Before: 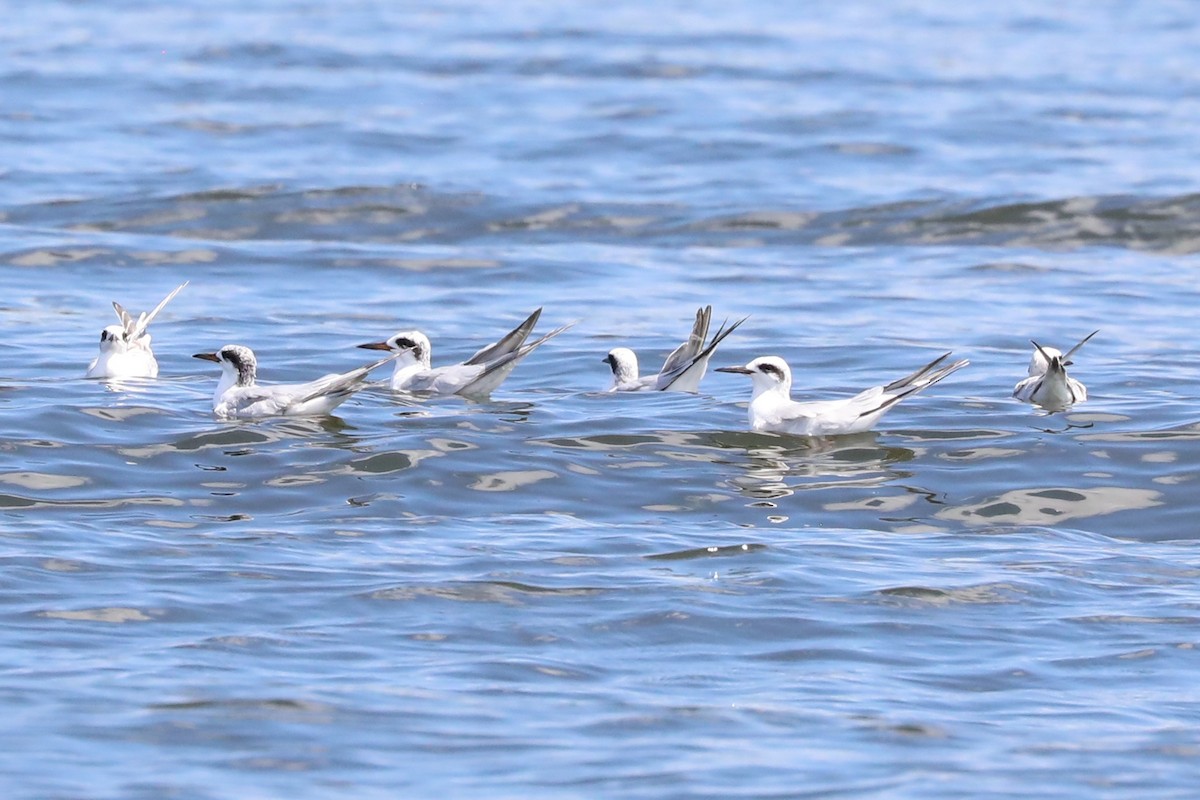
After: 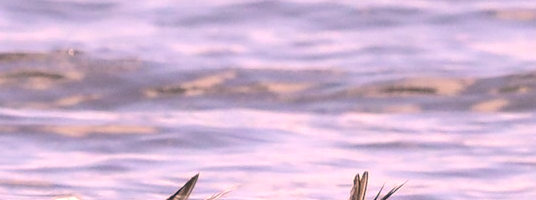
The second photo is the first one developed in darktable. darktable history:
crop: left 28.64%, top 16.832%, right 26.637%, bottom 58.055%
tone equalizer: -8 EV -0.417 EV, -7 EV -0.389 EV, -6 EV -0.333 EV, -5 EV -0.222 EV, -3 EV 0.222 EV, -2 EV 0.333 EV, -1 EV 0.389 EV, +0 EV 0.417 EV, edges refinement/feathering 500, mask exposure compensation -1.57 EV, preserve details no
color correction: highlights a* 21.16, highlights b* 19.61
